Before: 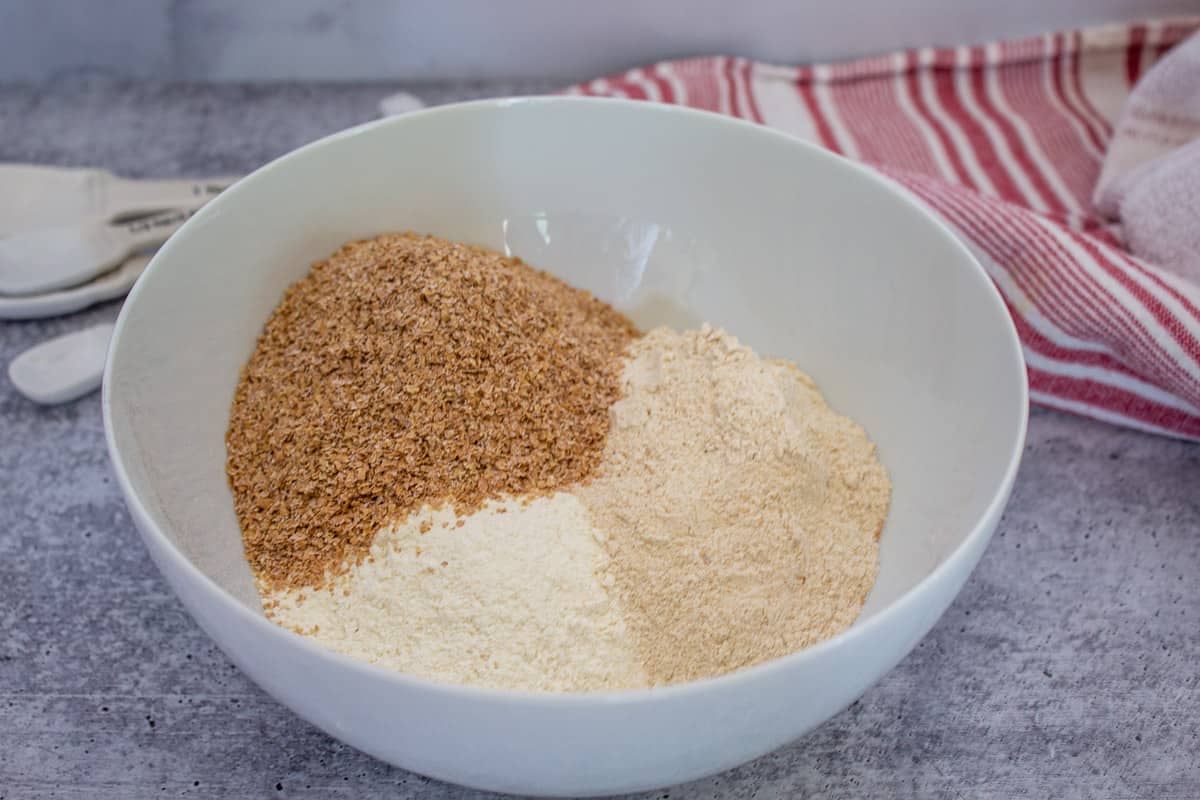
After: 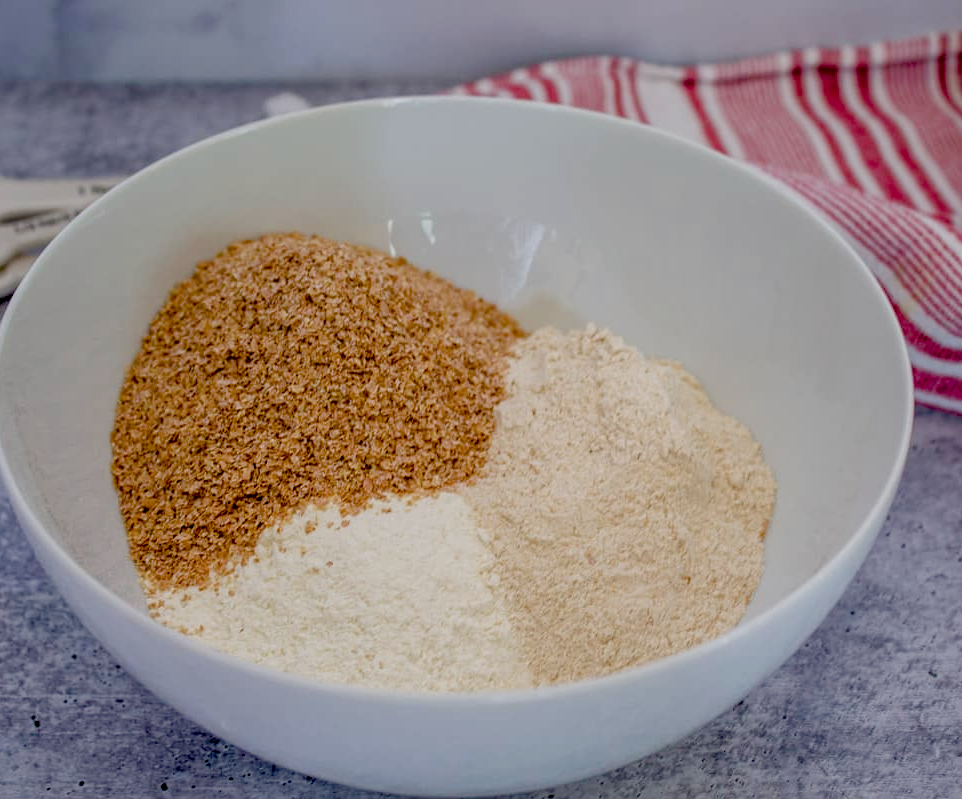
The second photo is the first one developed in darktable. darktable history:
crop and rotate: left 9.597%, right 10.195%
exposure: black level correction 0.029, exposure -0.073 EV, compensate highlight preservation false
color balance rgb: shadows lift › chroma 1%, shadows lift › hue 113°, highlights gain › chroma 0.2%, highlights gain › hue 333°, perceptual saturation grading › global saturation 20%, perceptual saturation grading › highlights -50%, perceptual saturation grading › shadows 25%, contrast -10%
